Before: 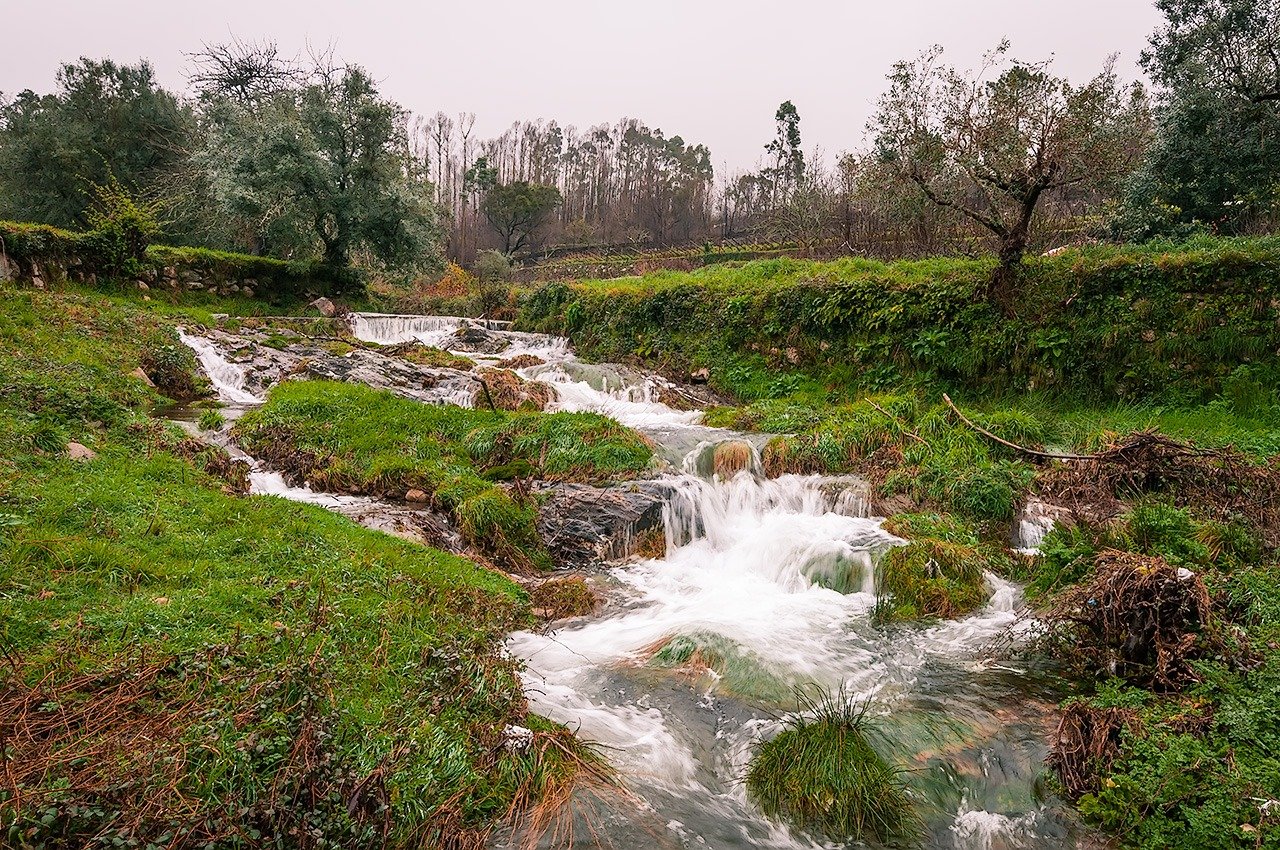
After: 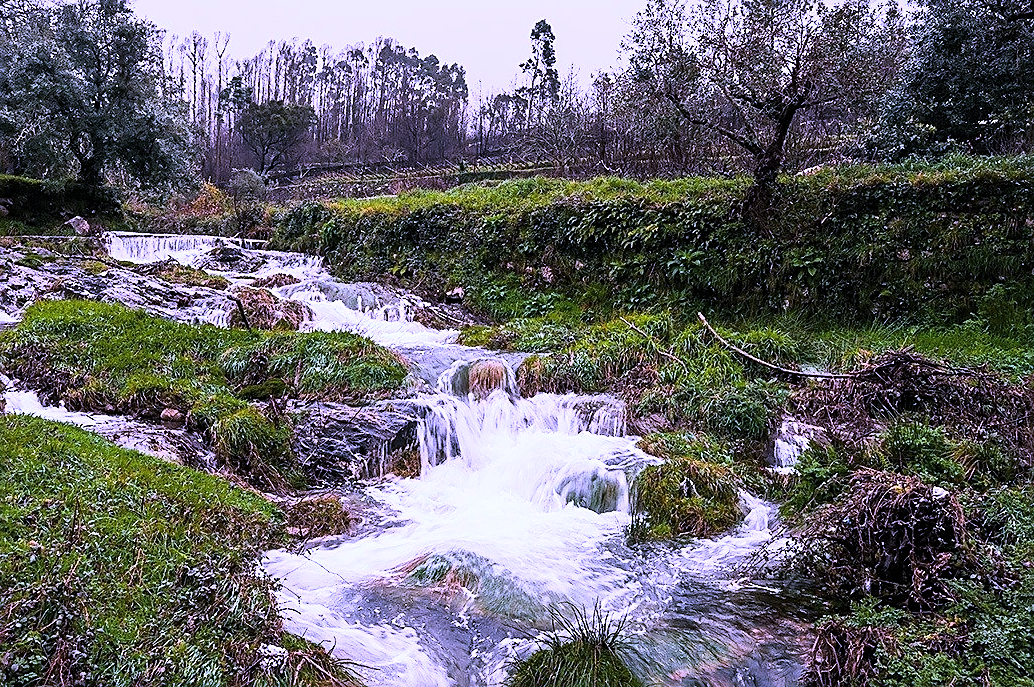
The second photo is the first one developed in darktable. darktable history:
white balance: red 0.98, blue 1.61
crop: left 19.159%, top 9.58%, bottom 9.58%
tone curve: curves: ch0 [(0, 0) (0.042, 0.01) (0.223, 0.123) (0.59, 0.574) (0.802, 0.868) (1, 1)], color space Lab, linked channels, preserve colors none
sharpen: on, module defaults
tone equalizer: on, module defaults
